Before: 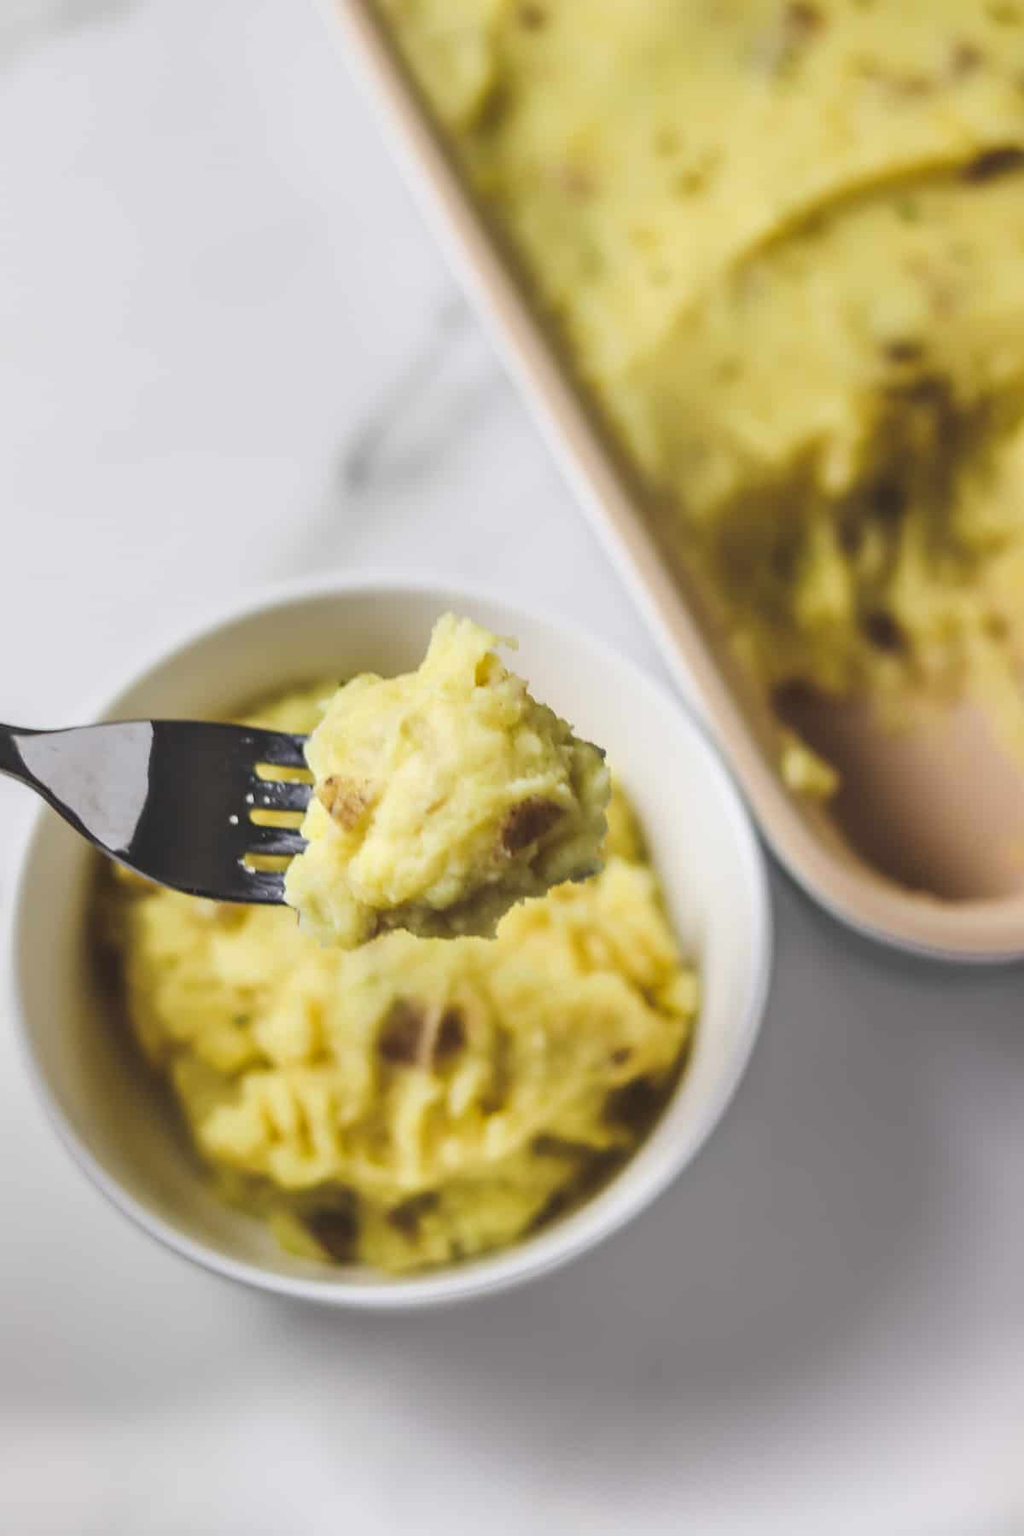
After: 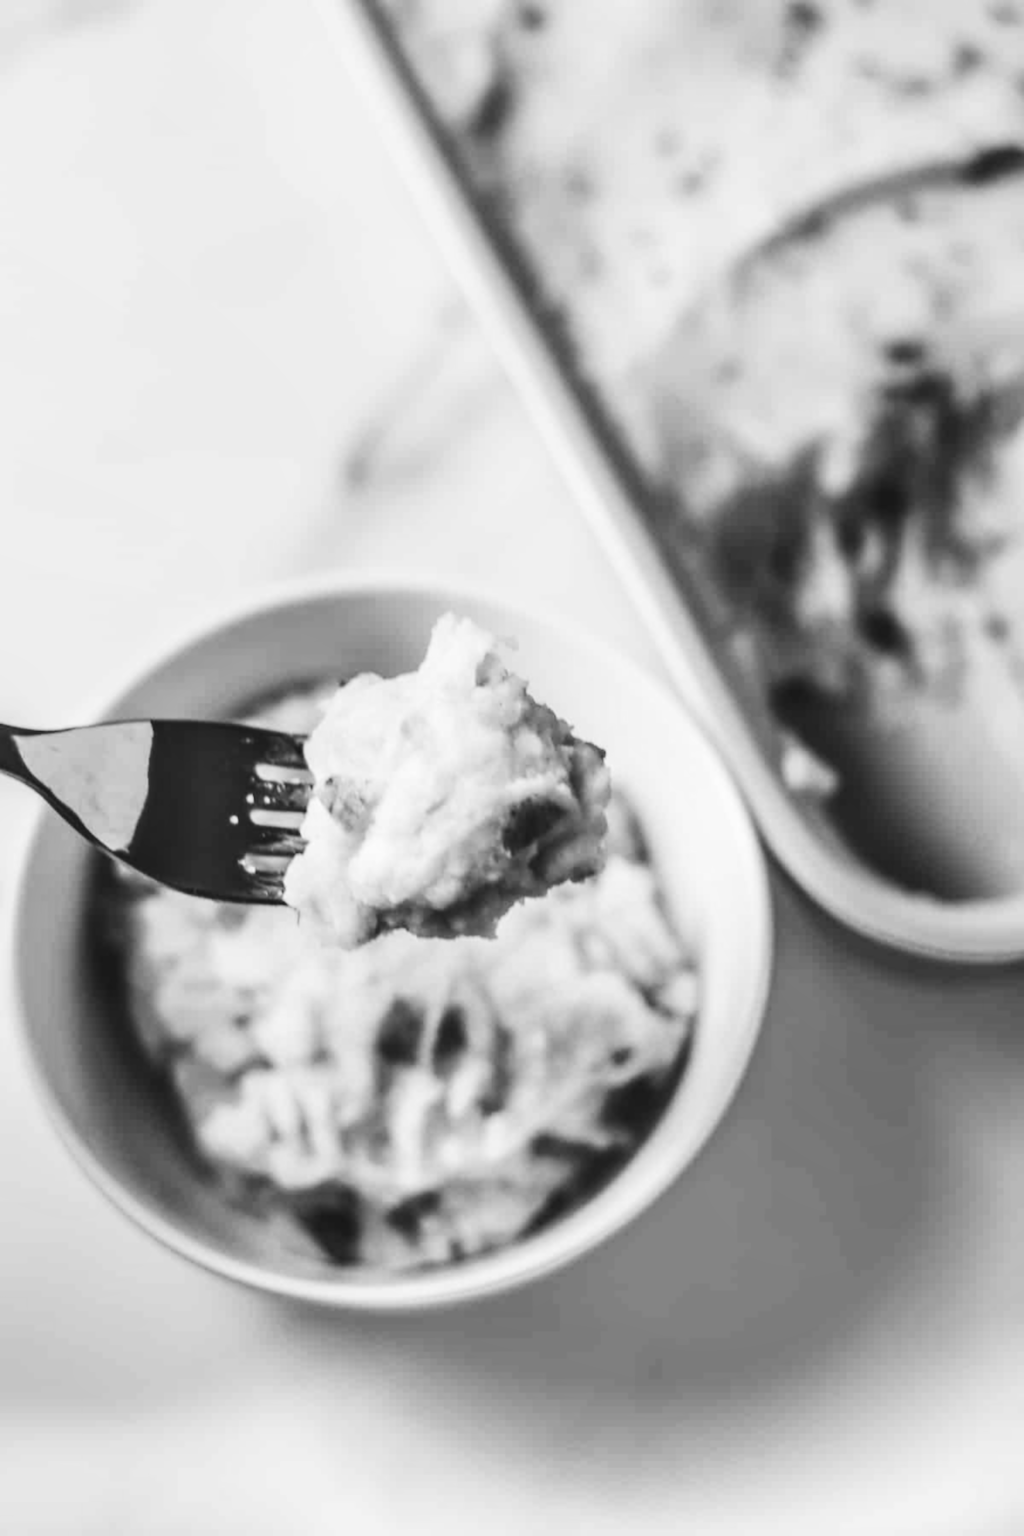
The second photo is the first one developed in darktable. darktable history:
local contrast: on, module defaults
lowpass: radius 0.76, contrast 1.56, saturation 0, unbound 0
